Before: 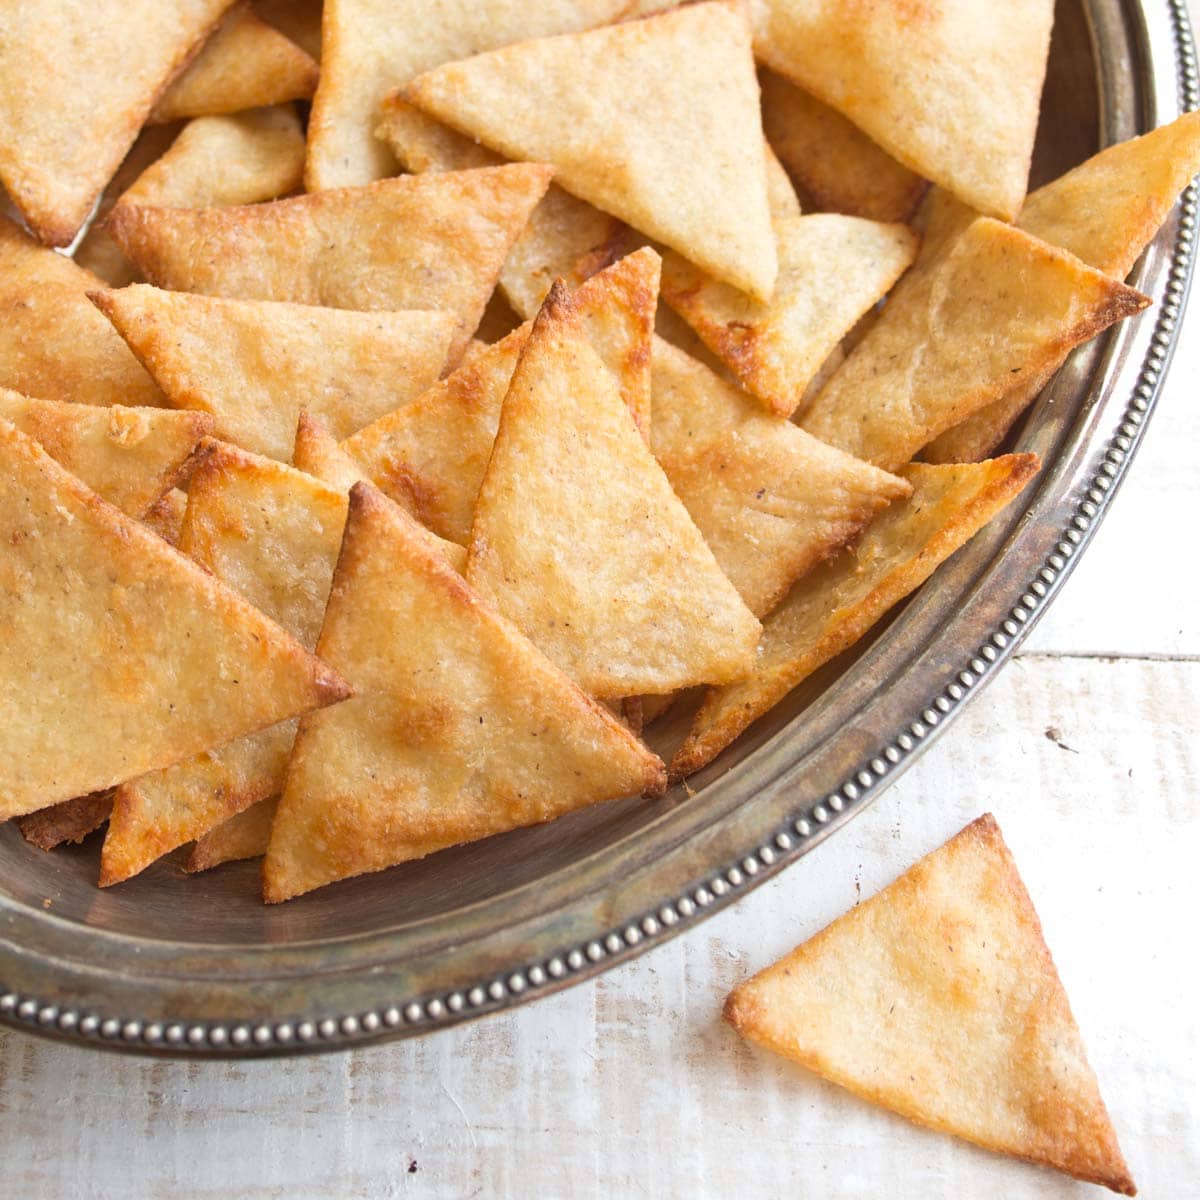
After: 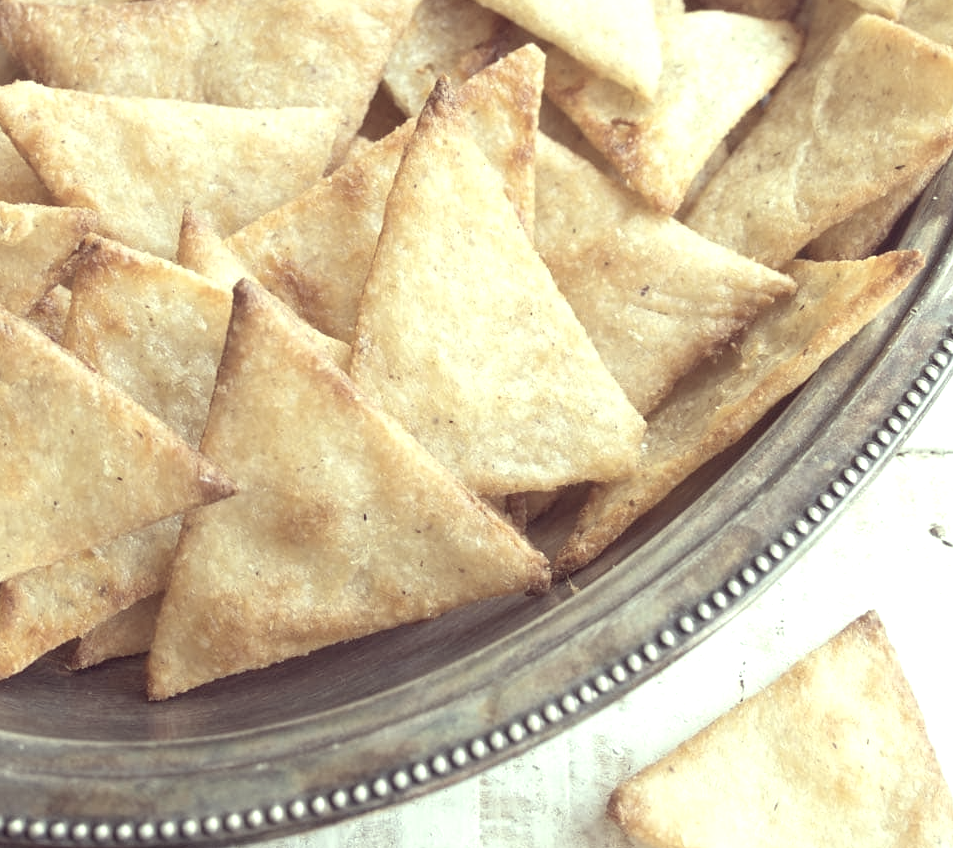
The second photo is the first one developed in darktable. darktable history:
crop: left 9.712%, top 16.928%, right 10.845%, bottom 12.332%
exposure: black level correction 0, exposure 0.5 EV, compensate exposure bias true, compensate highlight preservation false
color correction: highlights a* -20.17, highlights b* 20.27, shadows a* 20.03, shadows b* -20.46, saturation 0.43
